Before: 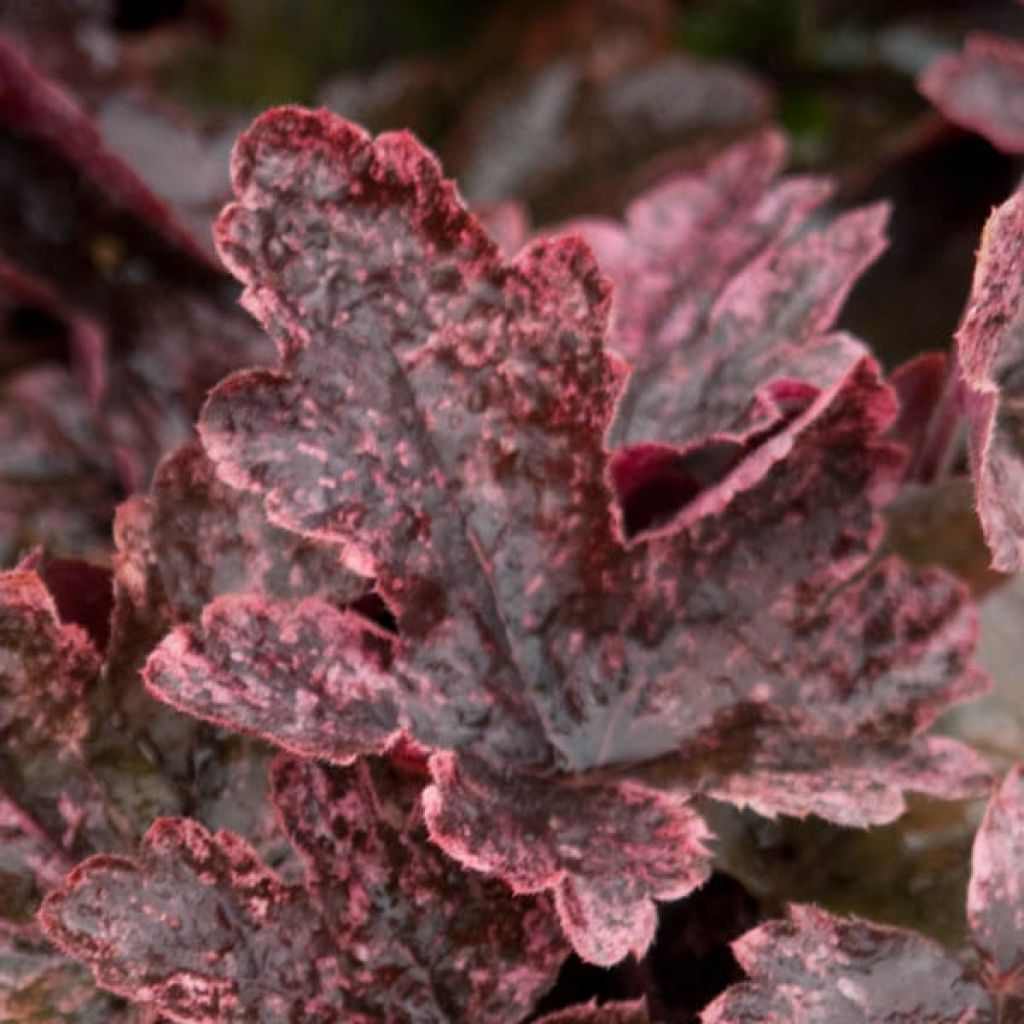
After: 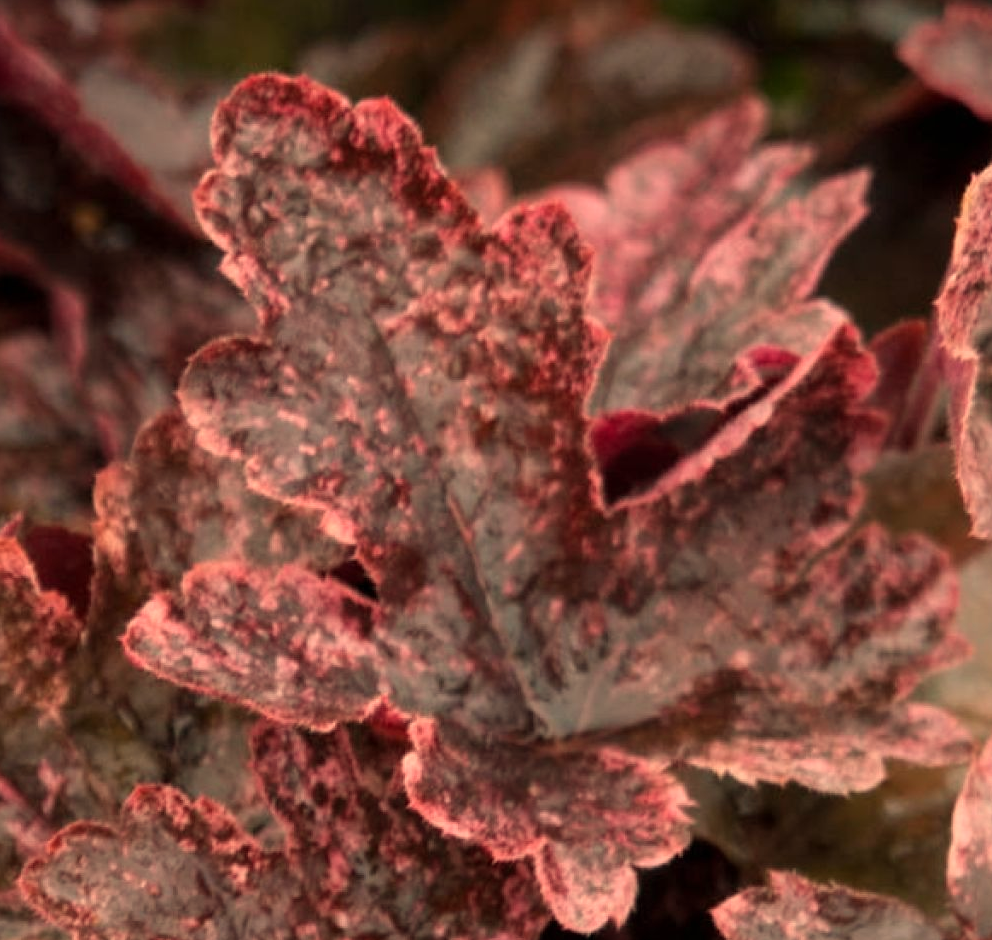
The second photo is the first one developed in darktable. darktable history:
crop: left 1.964%, top 3.251%, right 1.122%, bottom 4.933%
white balance: red 1.138, green 0.996, blue 0.812
